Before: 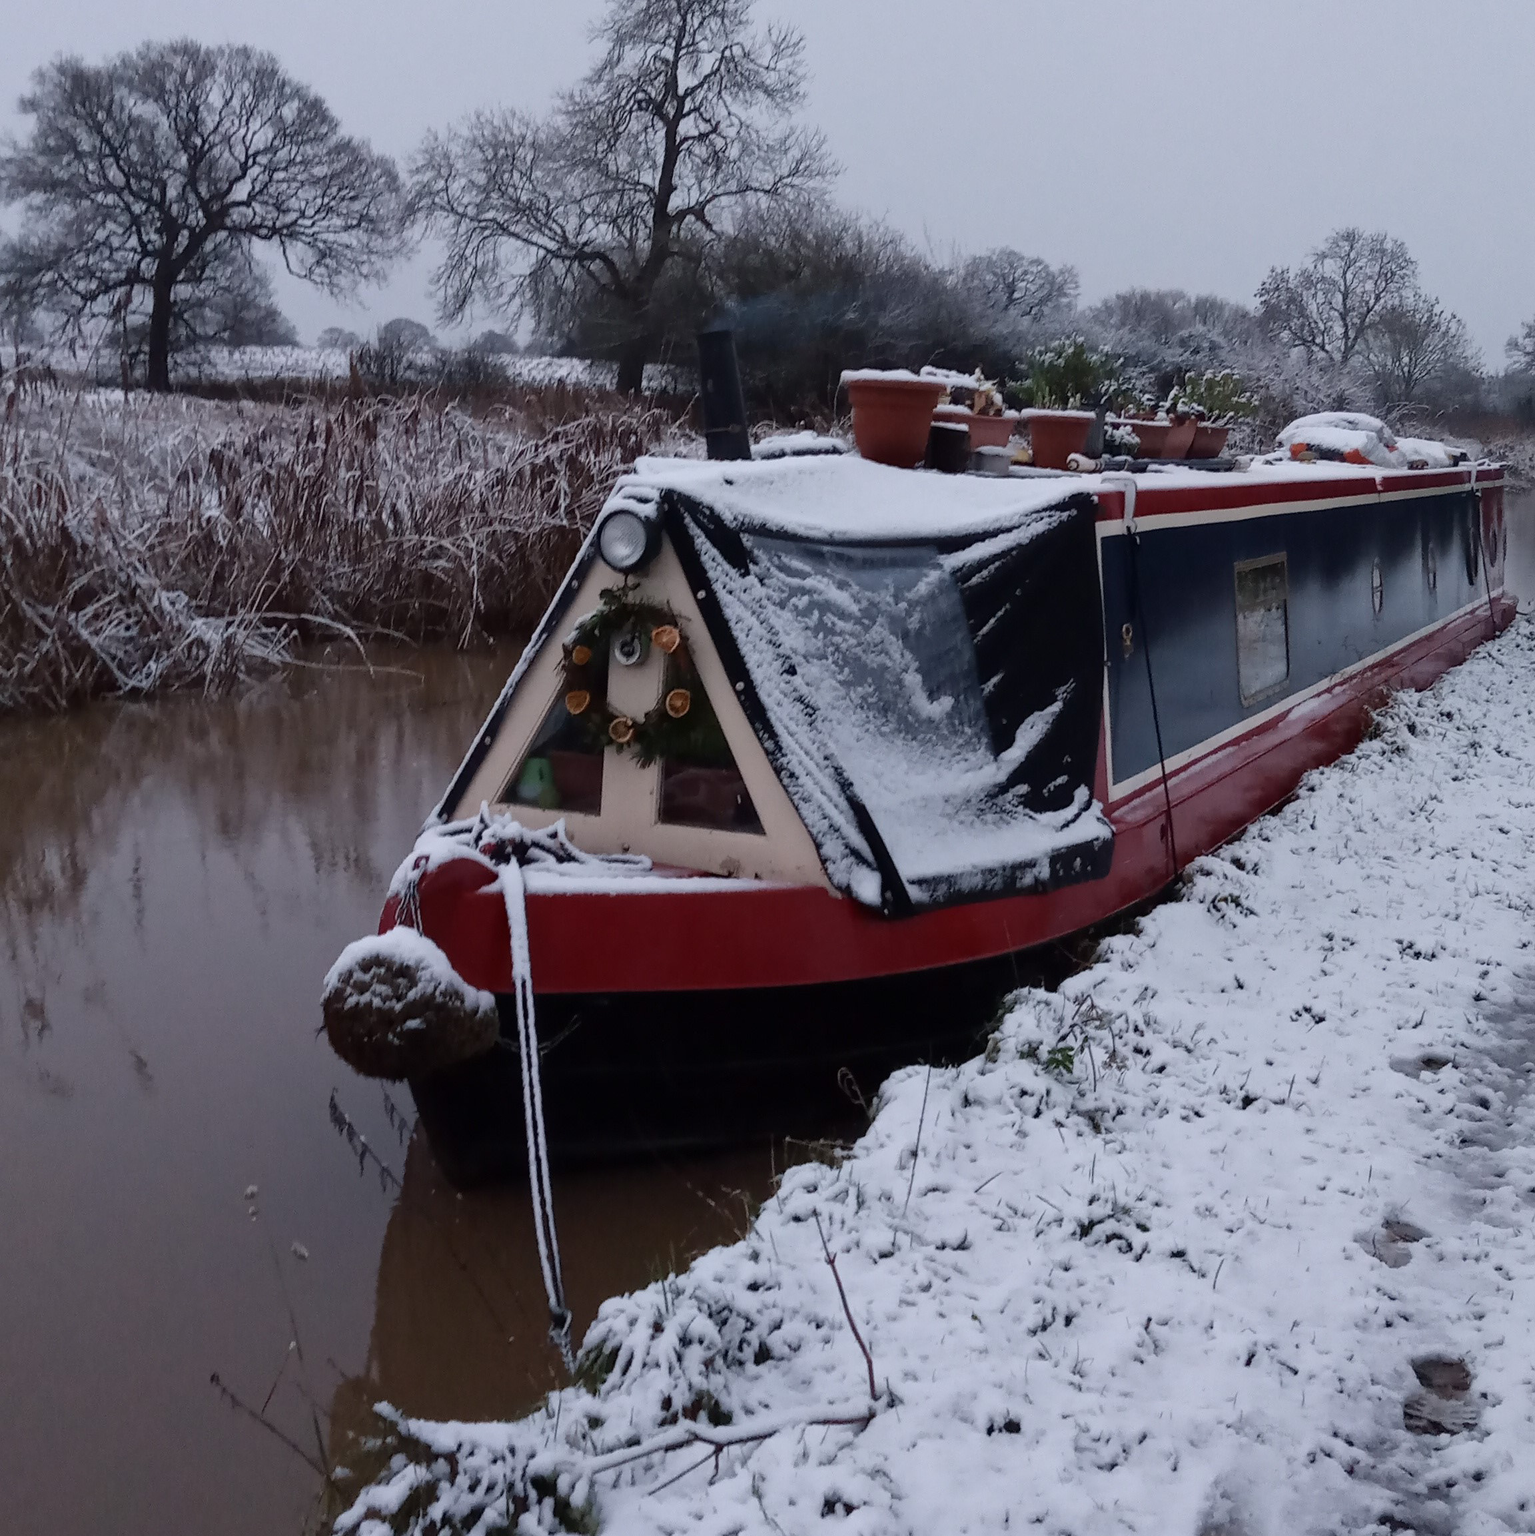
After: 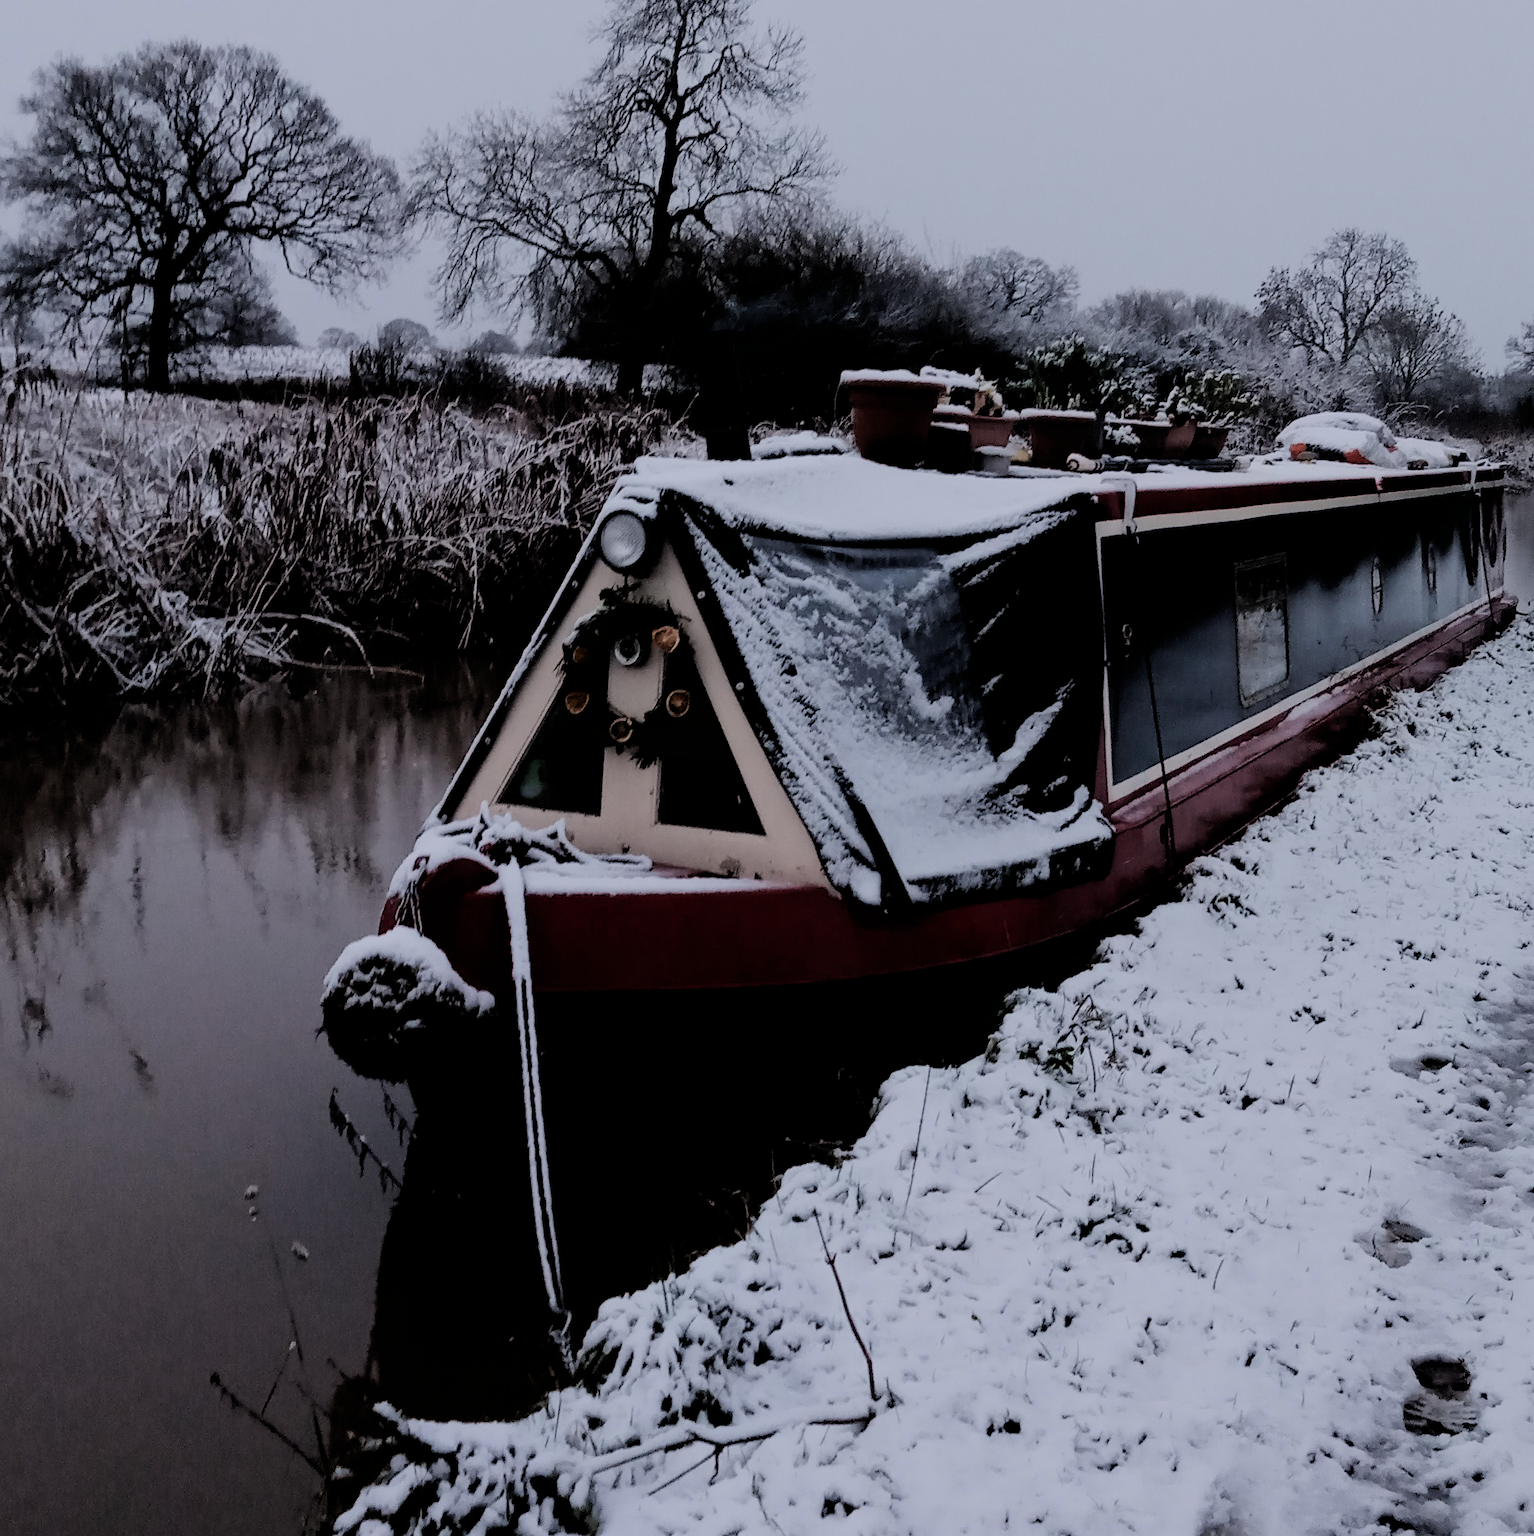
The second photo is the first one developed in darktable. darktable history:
filmic rgb: black relative exposure -3.15 EV, white relative exposure 7.06 EV, threshold 5.95 EV, hardness 1.47, contrast 1.341, color science v6 (2022), enable highlight reconstruction true
